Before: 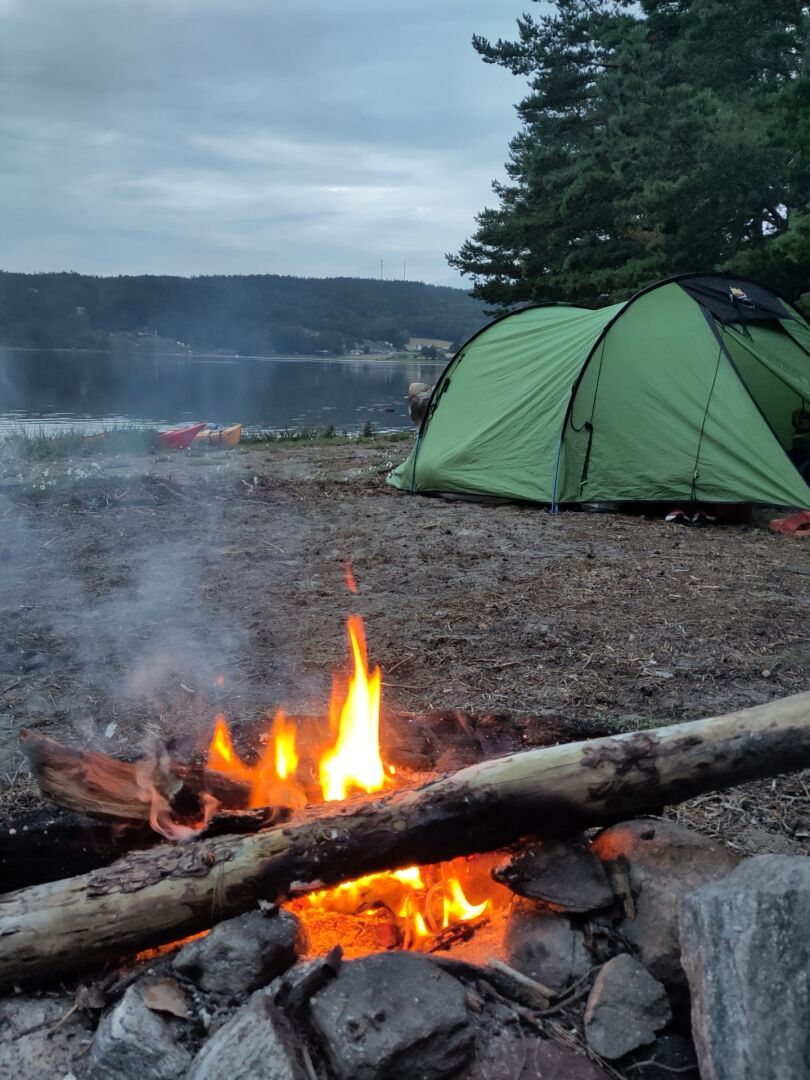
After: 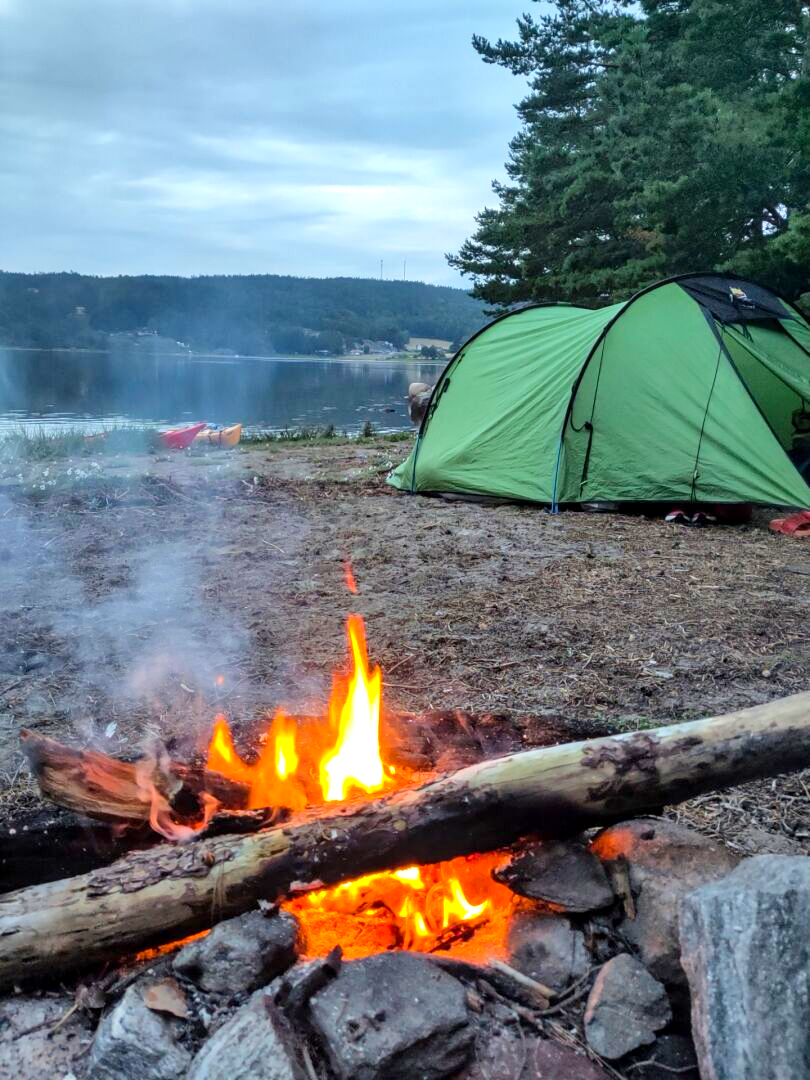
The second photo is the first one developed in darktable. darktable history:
local contrast: on, module defaults
base curve: curves: ch0 [(0, 0) (0.297, 0.298) (1, 1)], preserve colors none
color balance rgb: perceptual saturation grading › global saturation 25%, perceptual brilliance grading › mid-tones 10%, perceptual brilliance grading › shadows 15%, global vibrance 20%
exposure: black level correction 0, exposure 0.5 EV, compensate highlight preservation false
